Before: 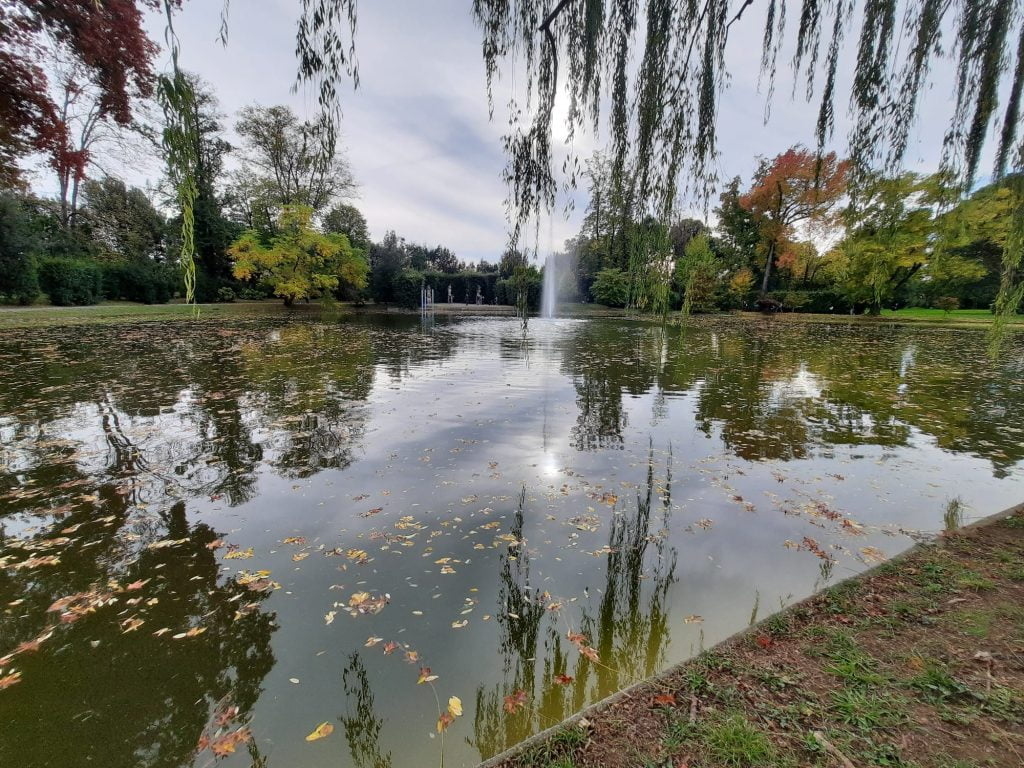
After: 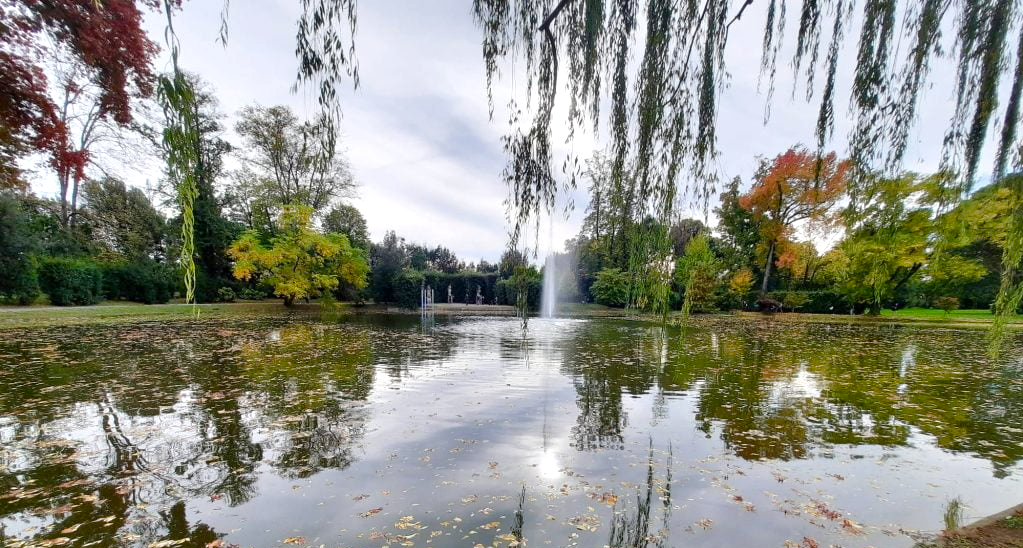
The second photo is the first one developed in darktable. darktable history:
crop: bottom 28.576%
color balance rgb: perceptual saturation grading › global saturation 20%, perceptual saturation grading › highlights -50%, perceptual saturation grading › shadows 30%, perceptual brilliance grading › global brilliance 10%, perceptual brilliance grading › shadows 15%
